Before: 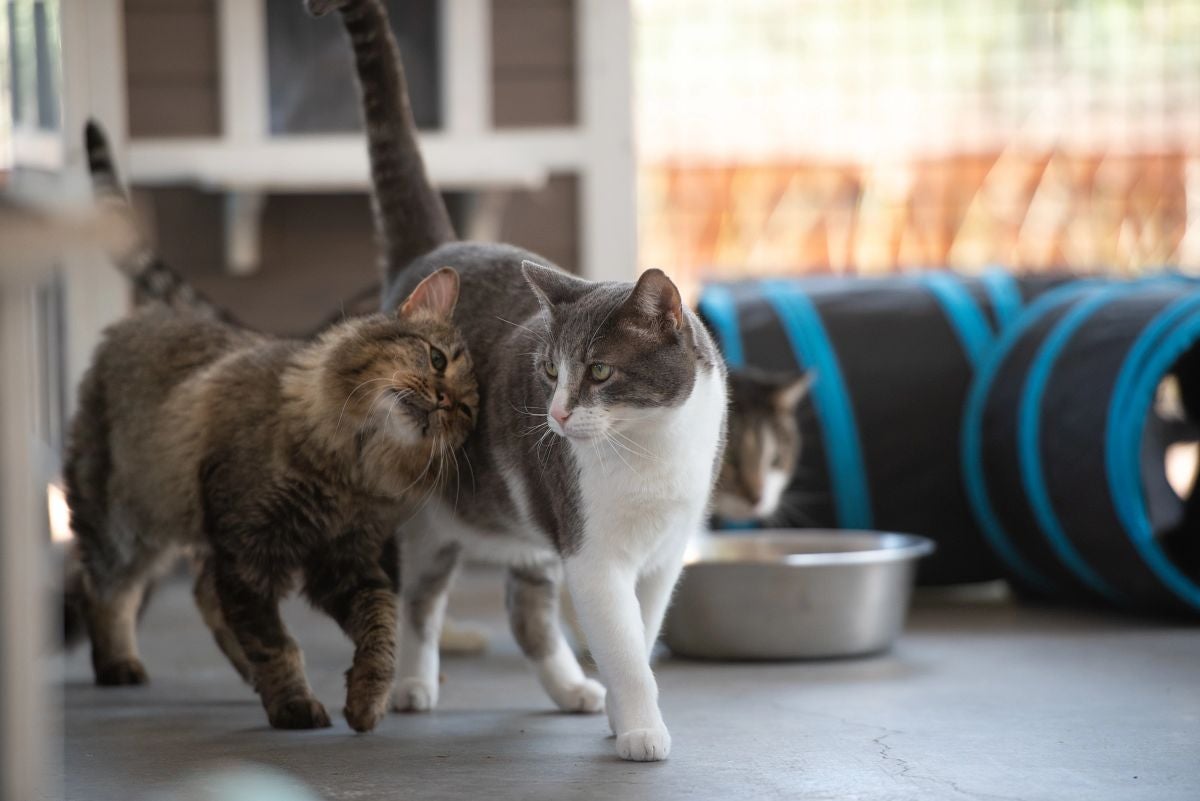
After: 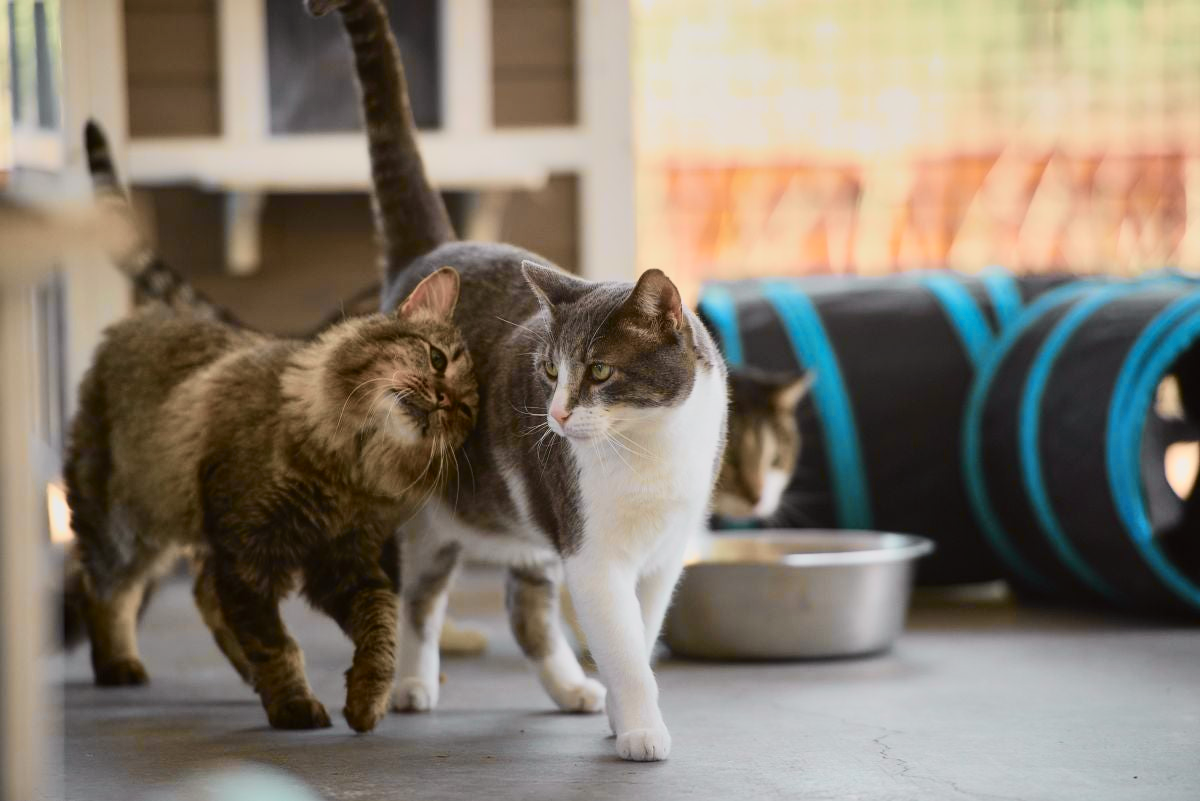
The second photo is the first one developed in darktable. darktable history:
exposure: exposure -0.153 EV, compensate highlight preservation false
tone curve: curves: ch0 [(0, 0.006) (0.184, 0.172) (0.405, 0.46) (0.456, 0.528) (0.634, 0.728) (0.877, 0.89) (0.984, 0.935)]; ch1 [(0, 0) (0.443, 0.43) (0.492, 0.495) (0.566, 0.582) (0.595, 0.606) (0.608, 0.609) (0.65, 0.677) (1, 1)]; ch2 [(0, 0) (0.33, 0.301) (0.421, 0.443) (0.447, 0.489) (0.492, 0.495) (0.537, 0.583) (0.586, 0.591) (0.663, 0.686) (1, 1)], color space Lab, independent channels, preserve colors none
shadows and highlights: low approximation 0.01, soften with gaussian
